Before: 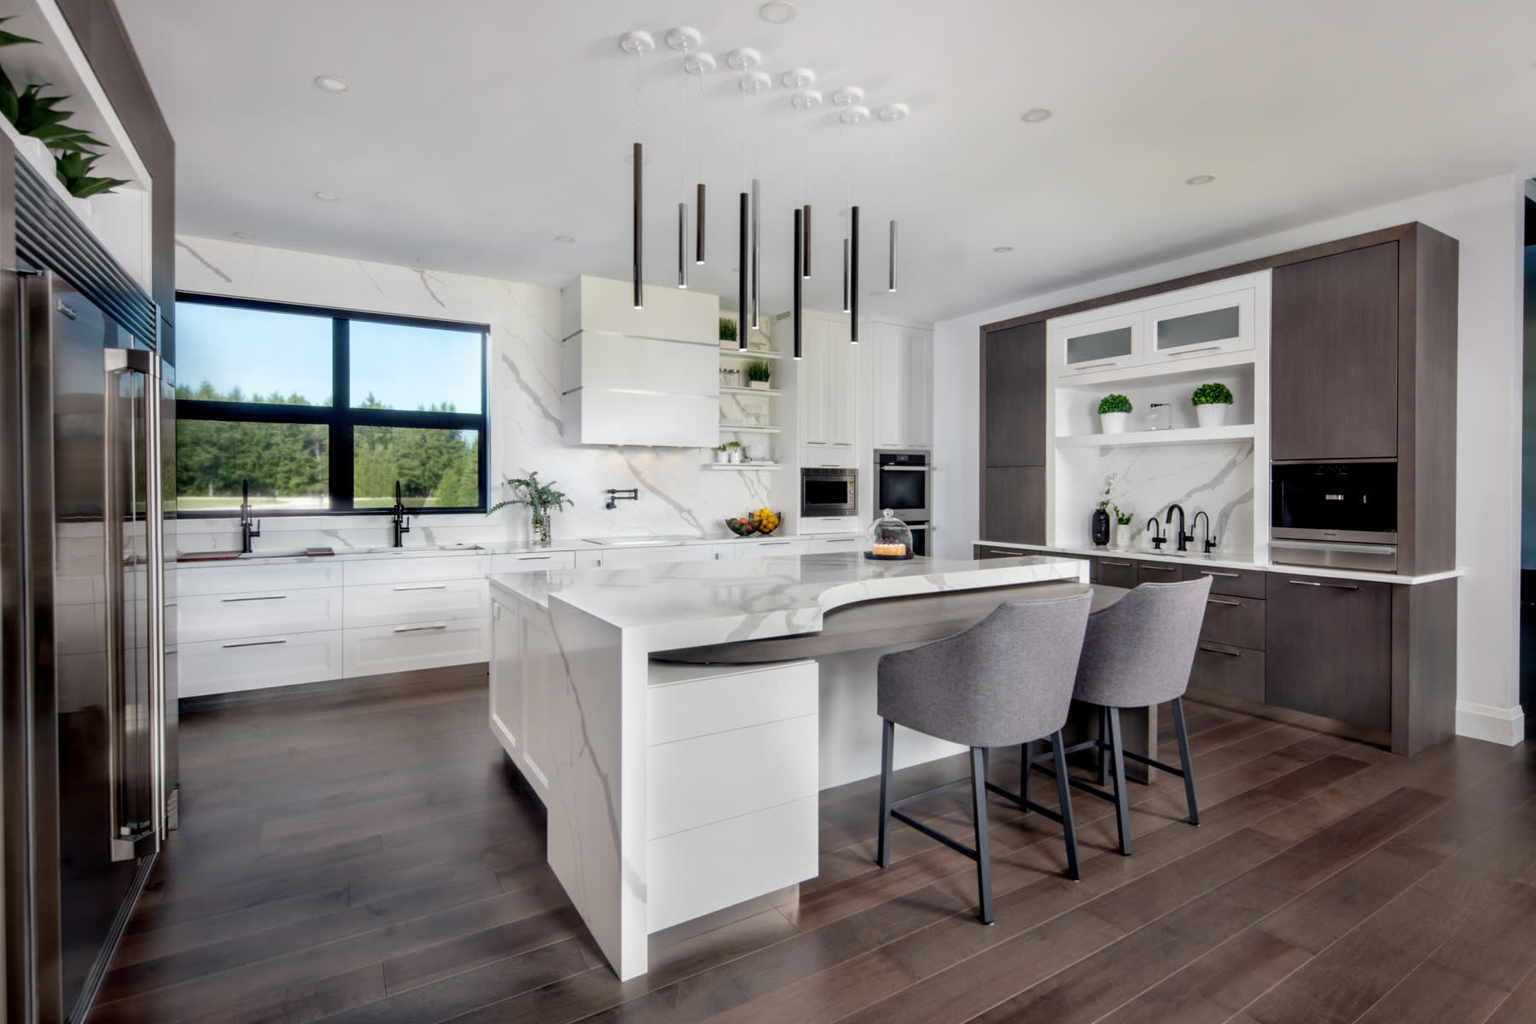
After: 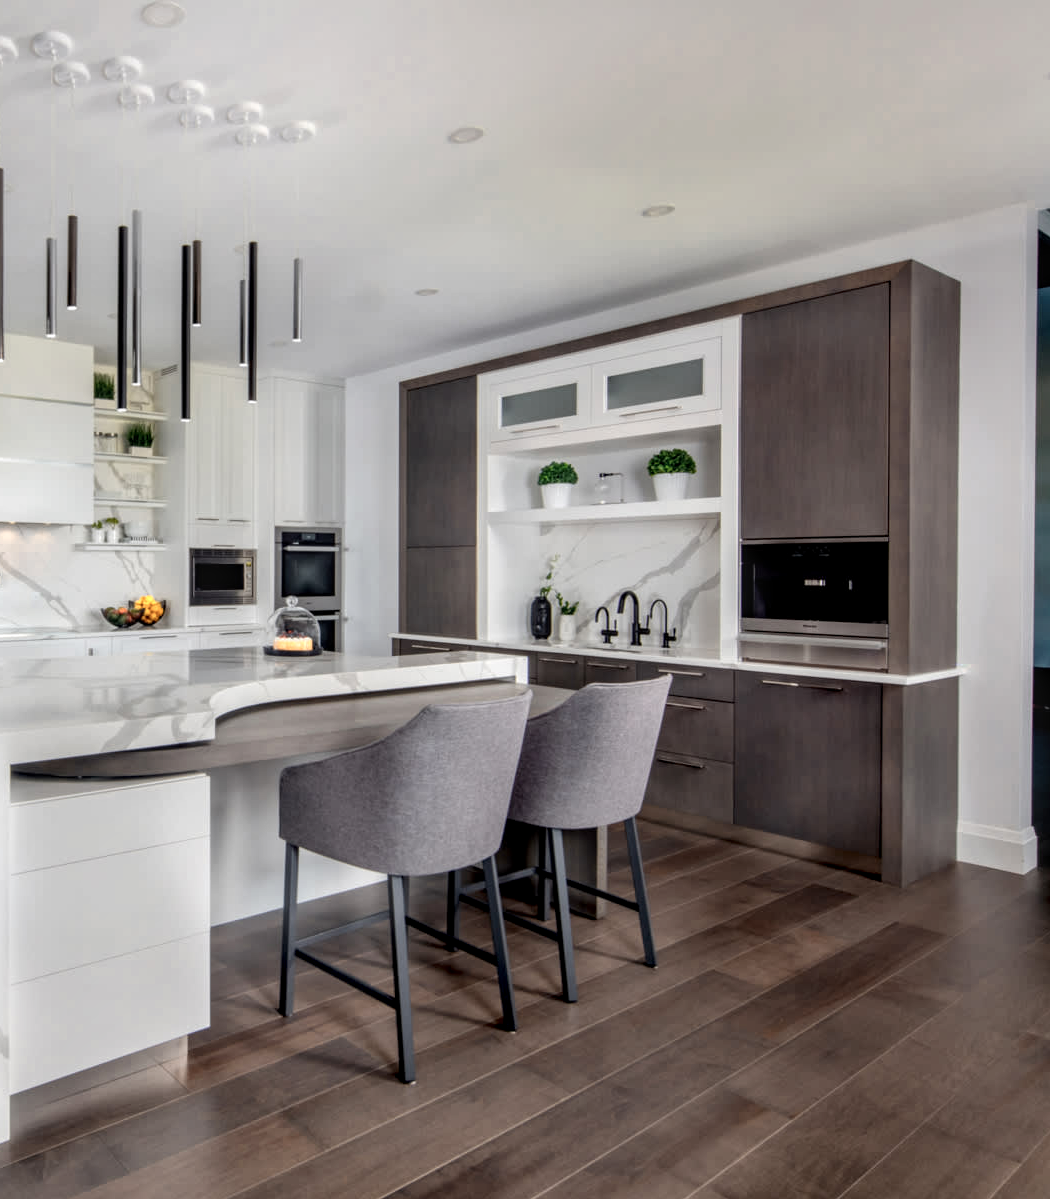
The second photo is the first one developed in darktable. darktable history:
local contrast: on, module defaults
color zones: curves: ch0 [(0.018, 0.548) (0.197, 0.654) (0.425, 0.447) (0.605, 0.658) (0.732, 0.579)]; ch1 [(0.105, 0.531) (0.224, 0.531) (0.386, 0.39) (0.618, 0.456) (0.732, 0.456) (0.956, 0.421)]; ch2 [(0.039, 0.583) (0.215, 0.465) (0.399, 0.544) (0.465, 0.548) (0.614, 0.447) (0.724, 0.43) (0.882, 0.623) (0.956, 0.632)]
crop: left 41.641%
